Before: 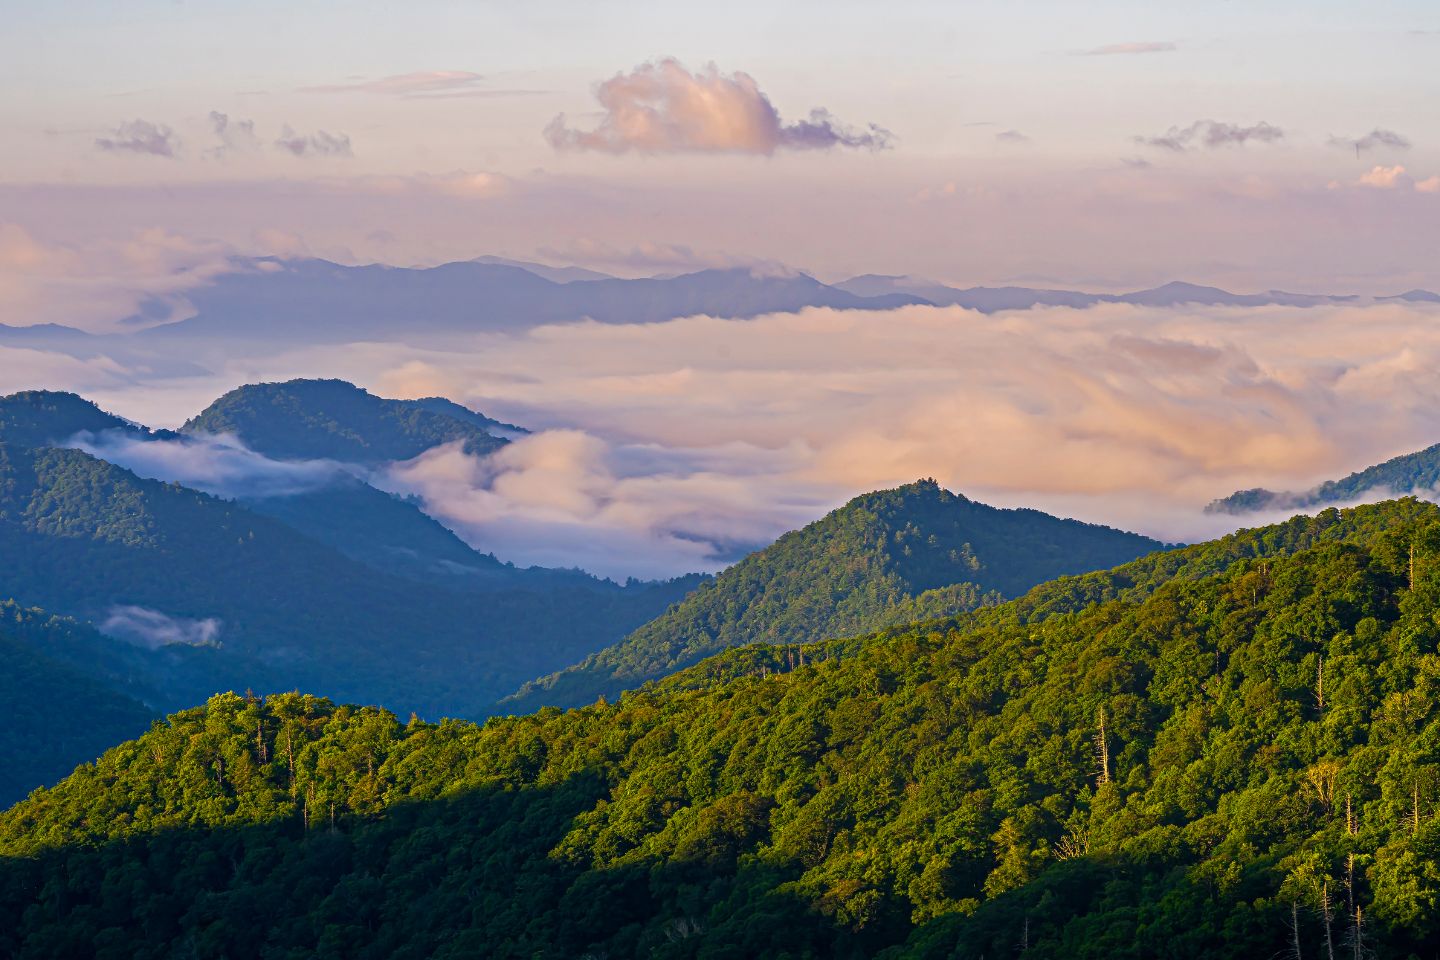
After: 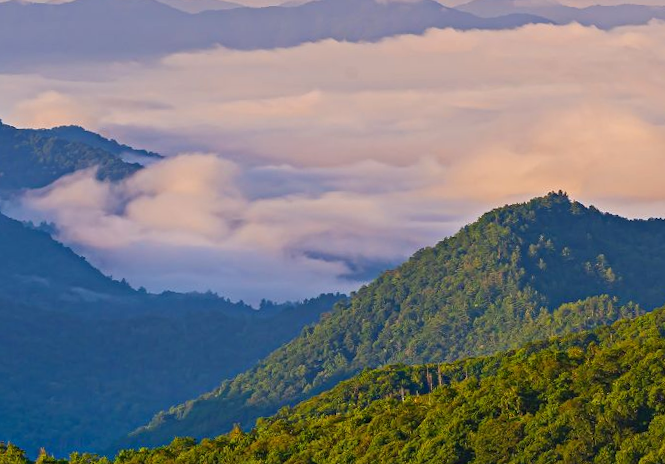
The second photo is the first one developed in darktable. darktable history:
crop: left 25%, top 25%, right 25%, bottom 25%
color balance rgb: global vibrance 10%
rotate and perspective: rotation -1.68°, lens shift (vertical) -0.146, crop left 0.049, crop right 0.912, crop top 0.032, crop bottom 0.96
